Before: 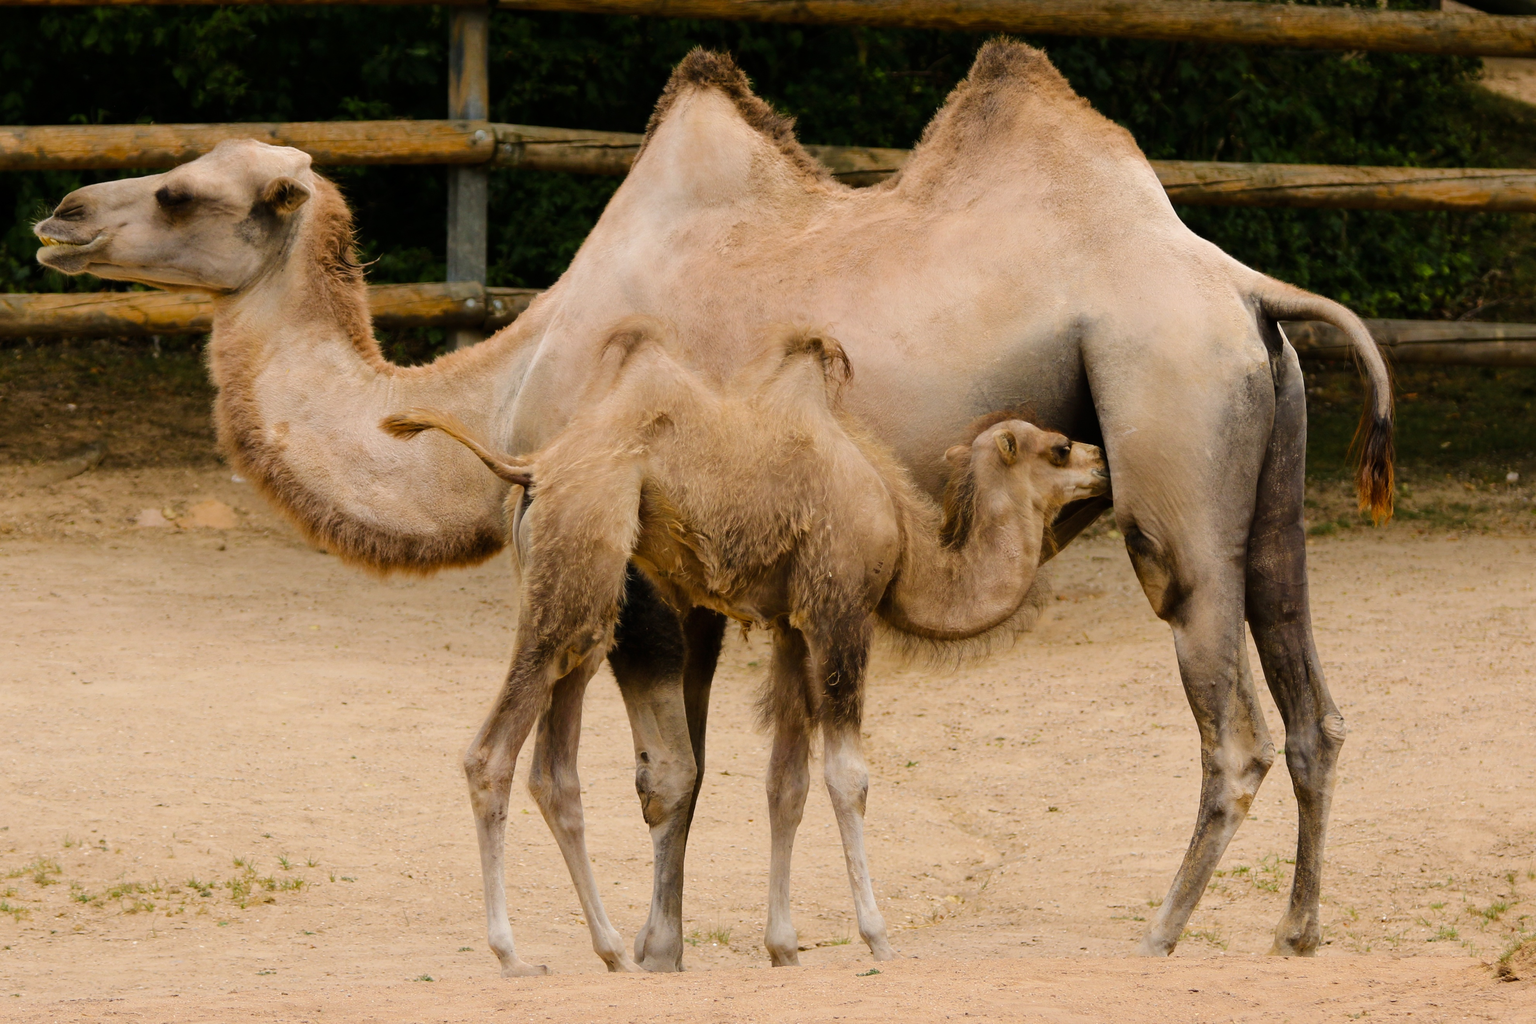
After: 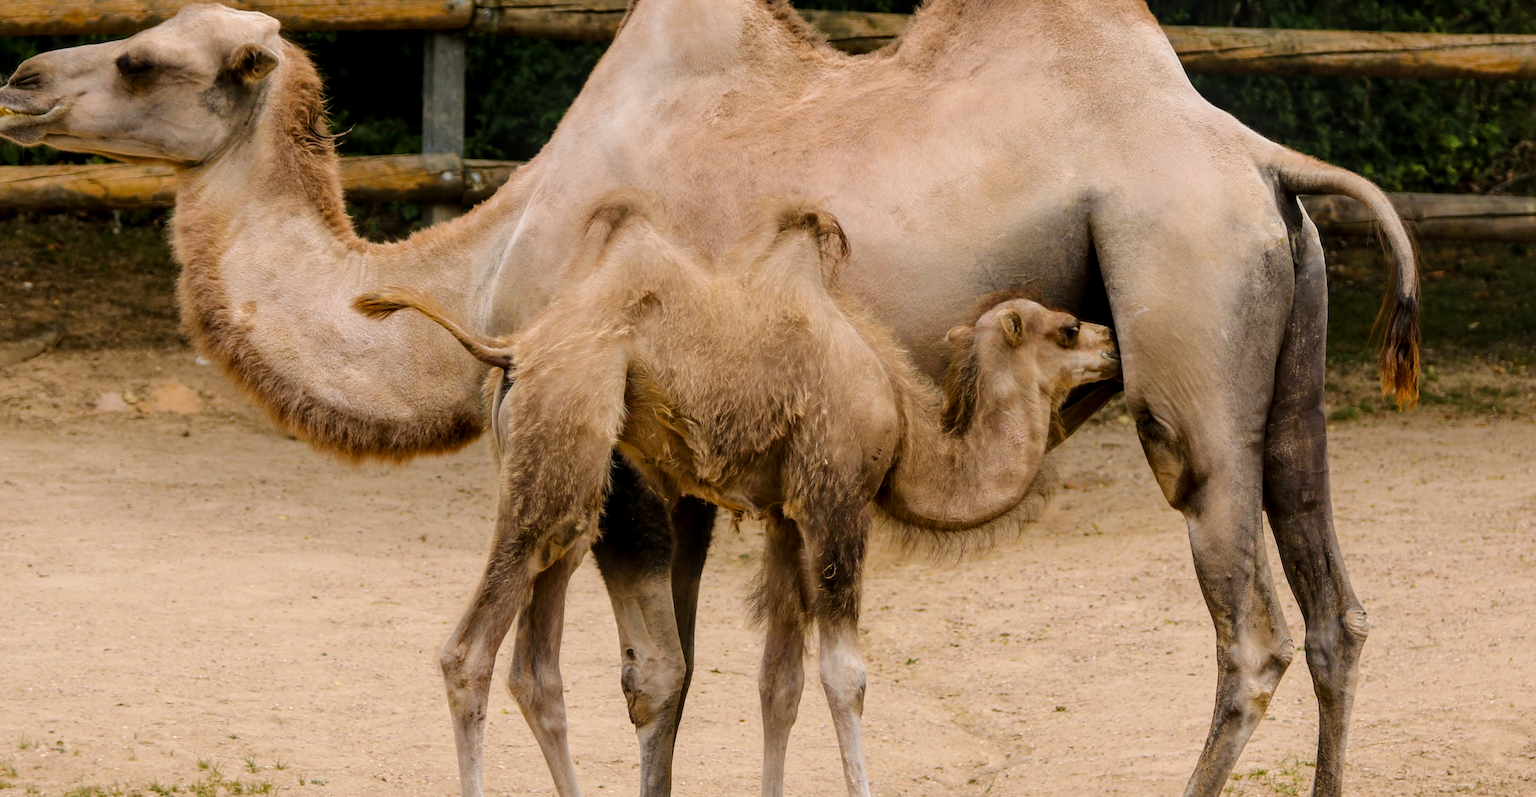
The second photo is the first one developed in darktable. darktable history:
crop and rotate: left 2.991%, top 13.302%, right 1.981%, bottom 12.636%
white balance: red 1.004, blue 1.024
local contrast: on, module defaults
